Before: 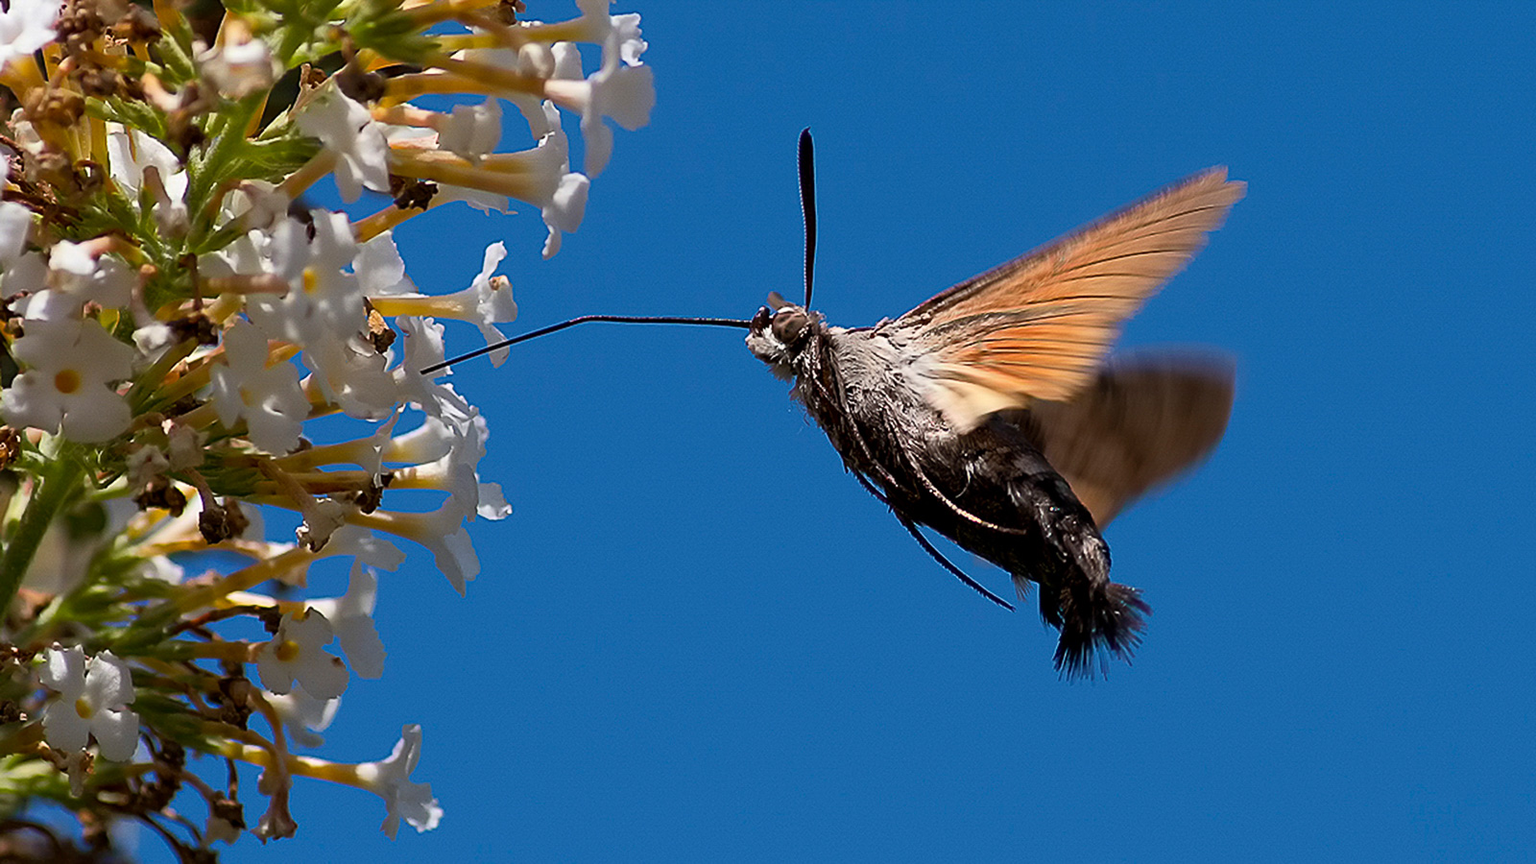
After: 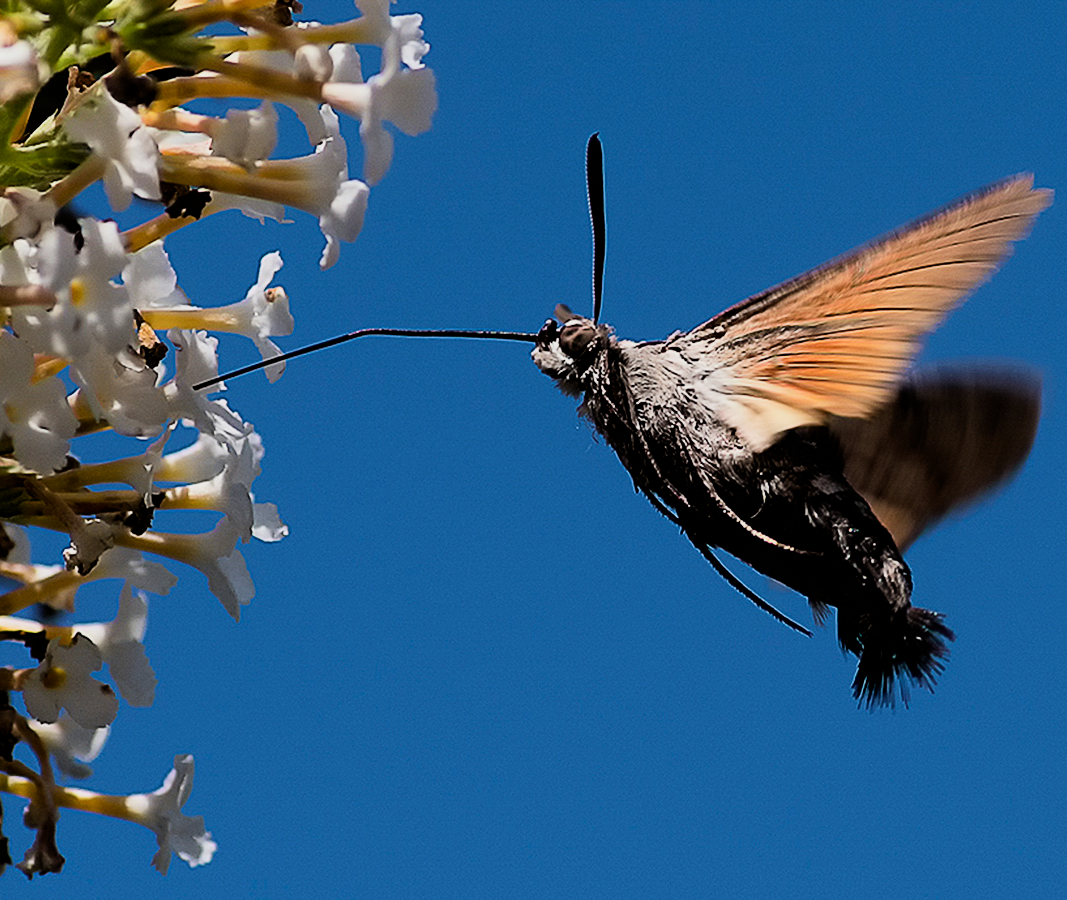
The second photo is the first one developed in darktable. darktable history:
filmic rgb: black relative exposure -5.1 EV, white relative exposure 3.53 EV, hardness 3.17, contrast 1.392, highlights saturation mix -48.53%
crop: left 15.369%, right 17.918%
